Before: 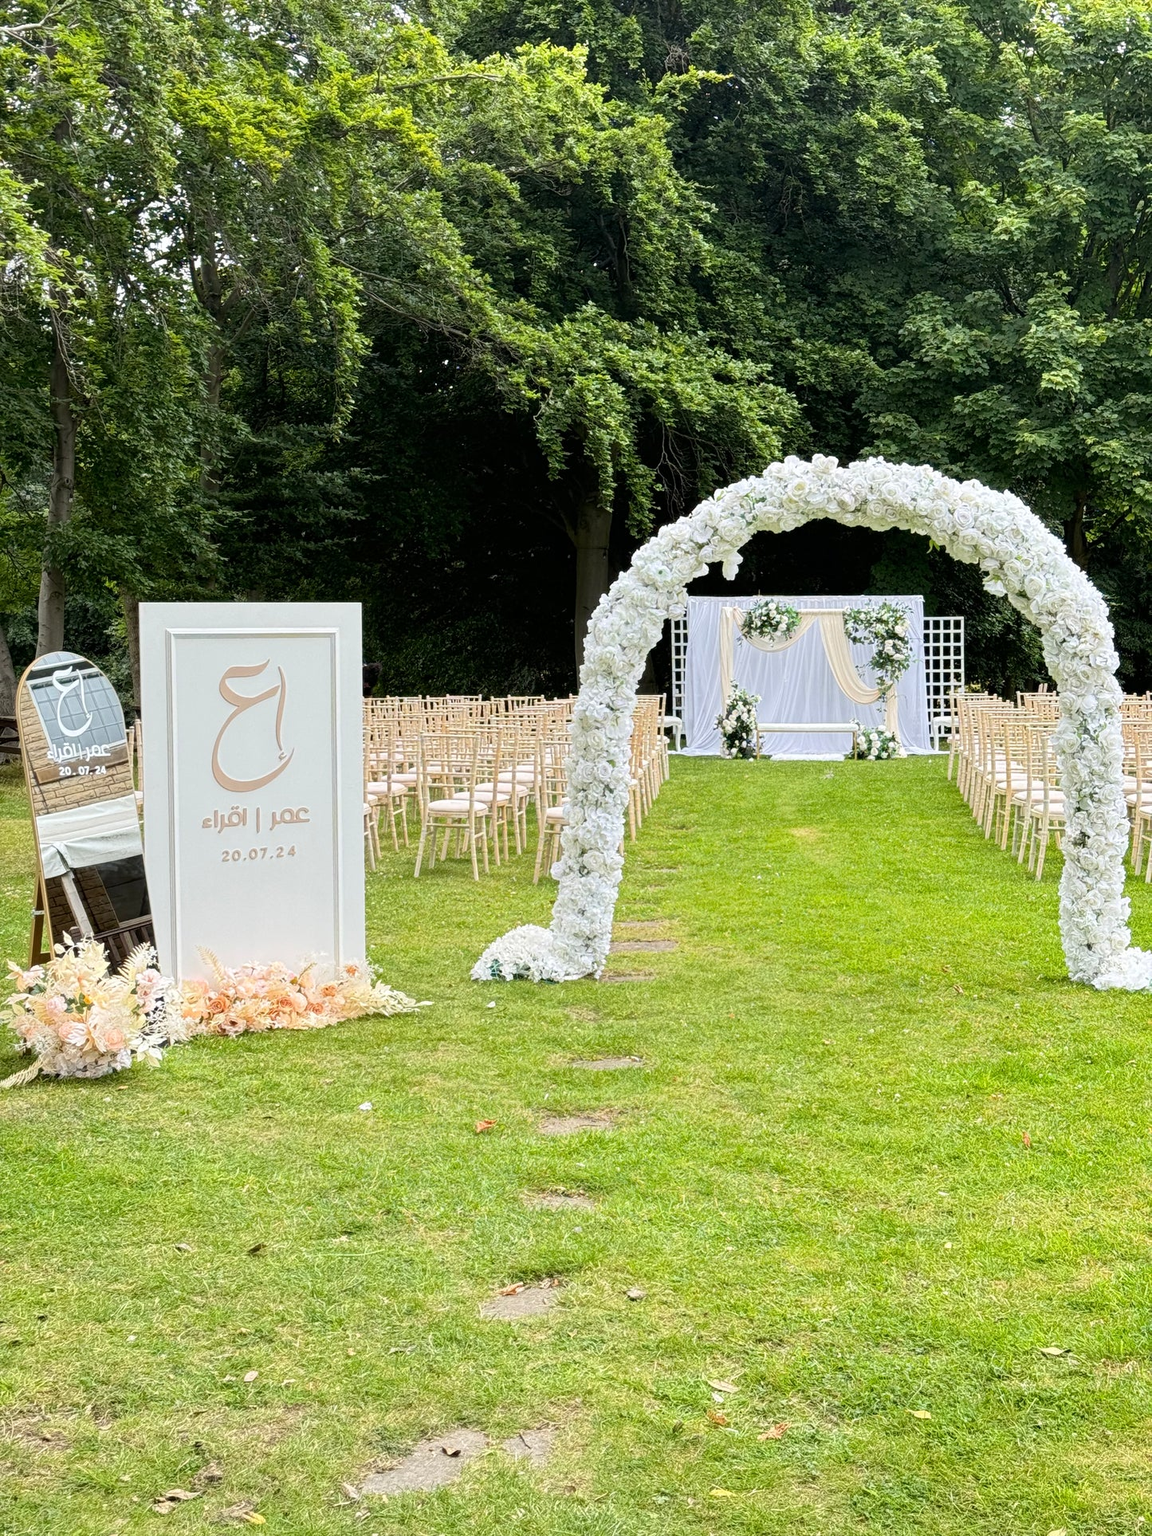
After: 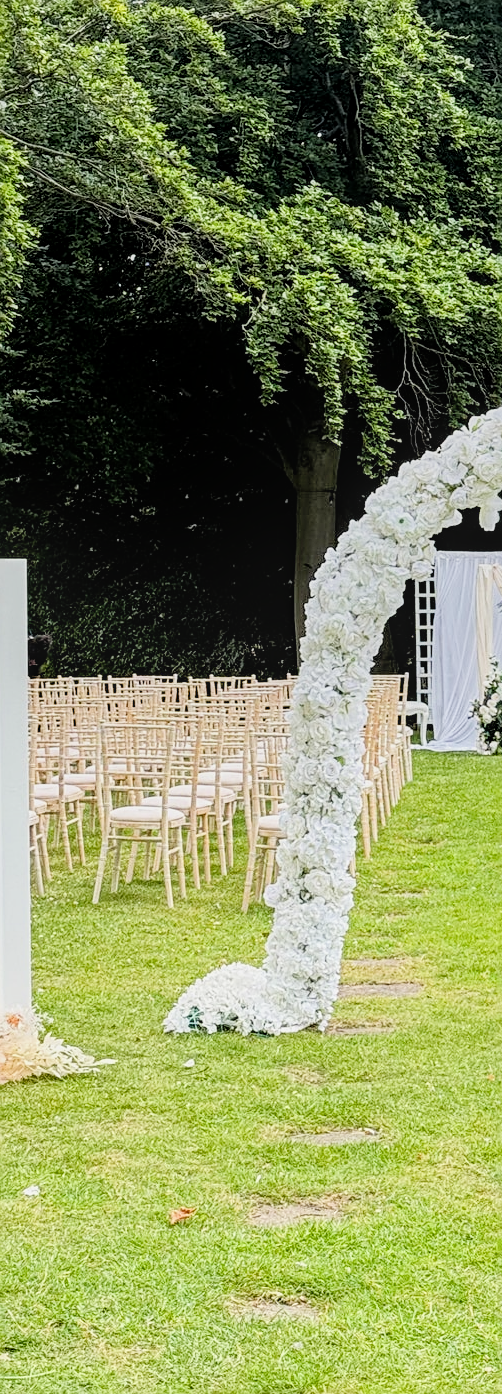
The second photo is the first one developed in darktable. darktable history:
local contrast: on, module defaults
exposure: black level correction 0, exposure 0.701 EV, compensate highlight preservation false
sharpen: on, module defaults
crop and rotate: left 29.57%, top 10.237%, right 35.668%, bottom 17.38%
filmic rgb: black relative exposure -7.65 EV, white relative exposure 4.56 EV, threshold 2.95 EV, hardness 3.61, iterations of high-quality reconstruction 0, enable highlight reconstruction true
